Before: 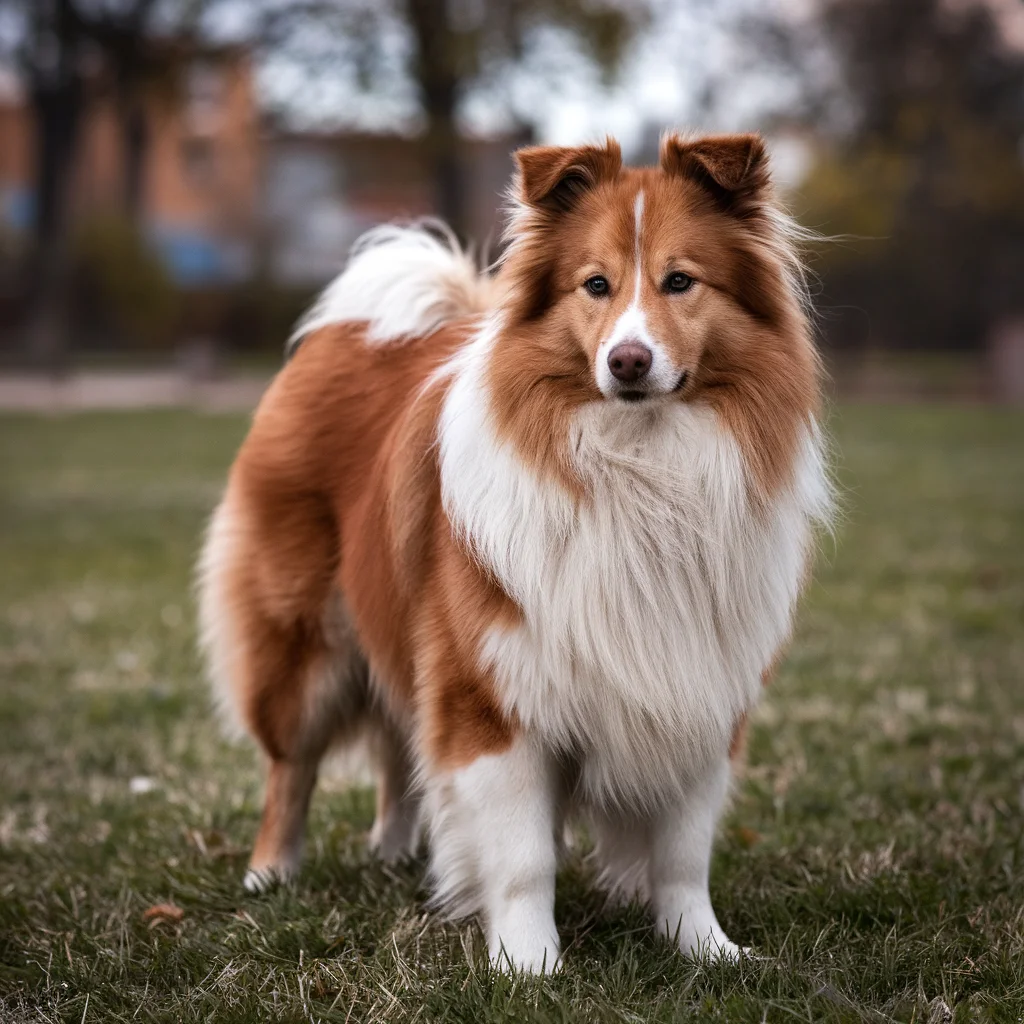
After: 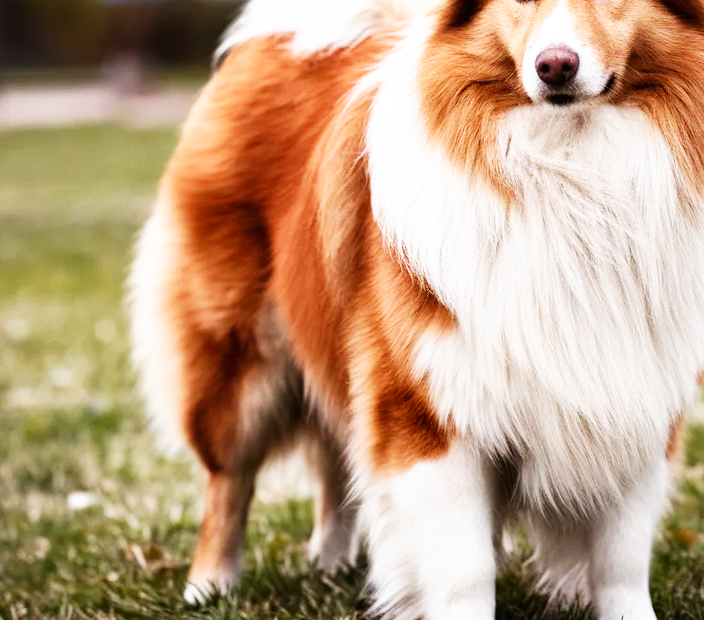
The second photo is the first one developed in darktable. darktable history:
rotate and perspective: rotation -1.42°, crop left 0.016, crop right 0.984, crop top 0.035, crop bottom 0.965
crop: left 6.488%, top 27.668%, right 24.183%, bottom 8.656%
base curve: curves: ch0 [(0, 0) (0.007, 0.004) (0.027, 0.03) (0.046, 0.07) (0.207, 0.54) (0.442, 0.872) (0.673, 0.972) (1, 1)], preserve colors none
